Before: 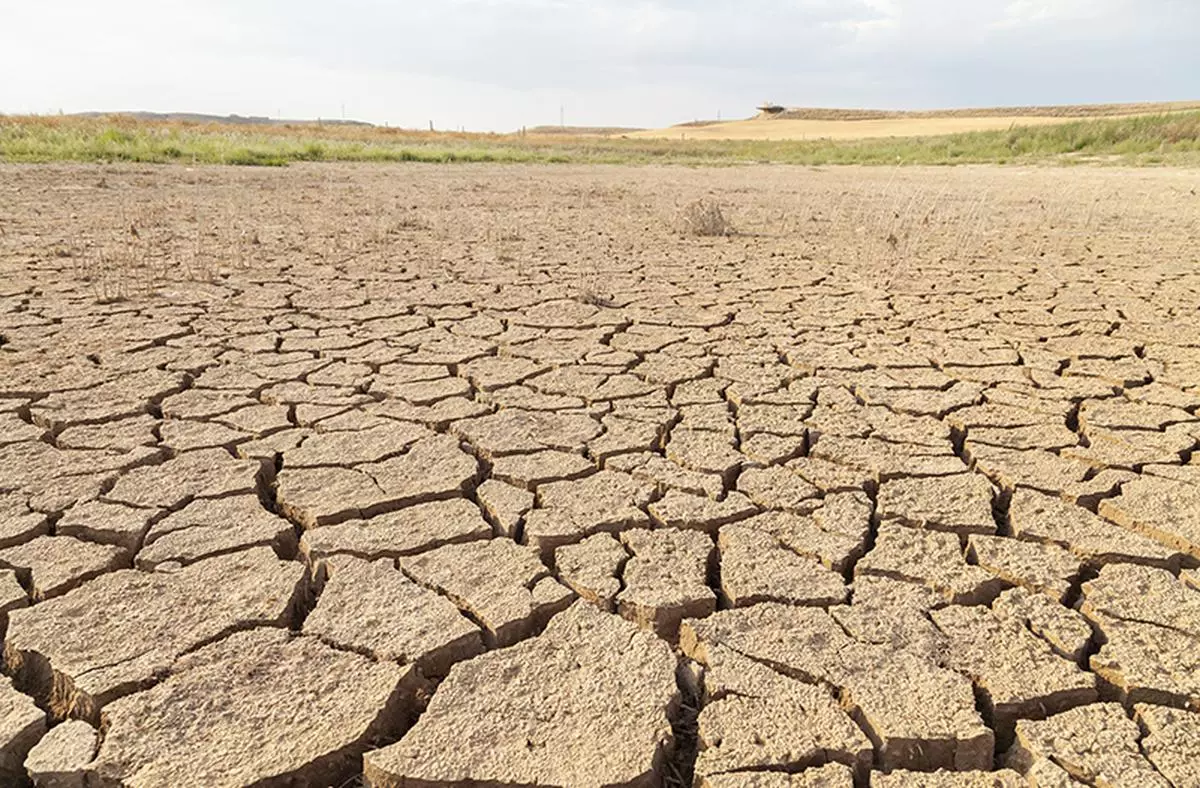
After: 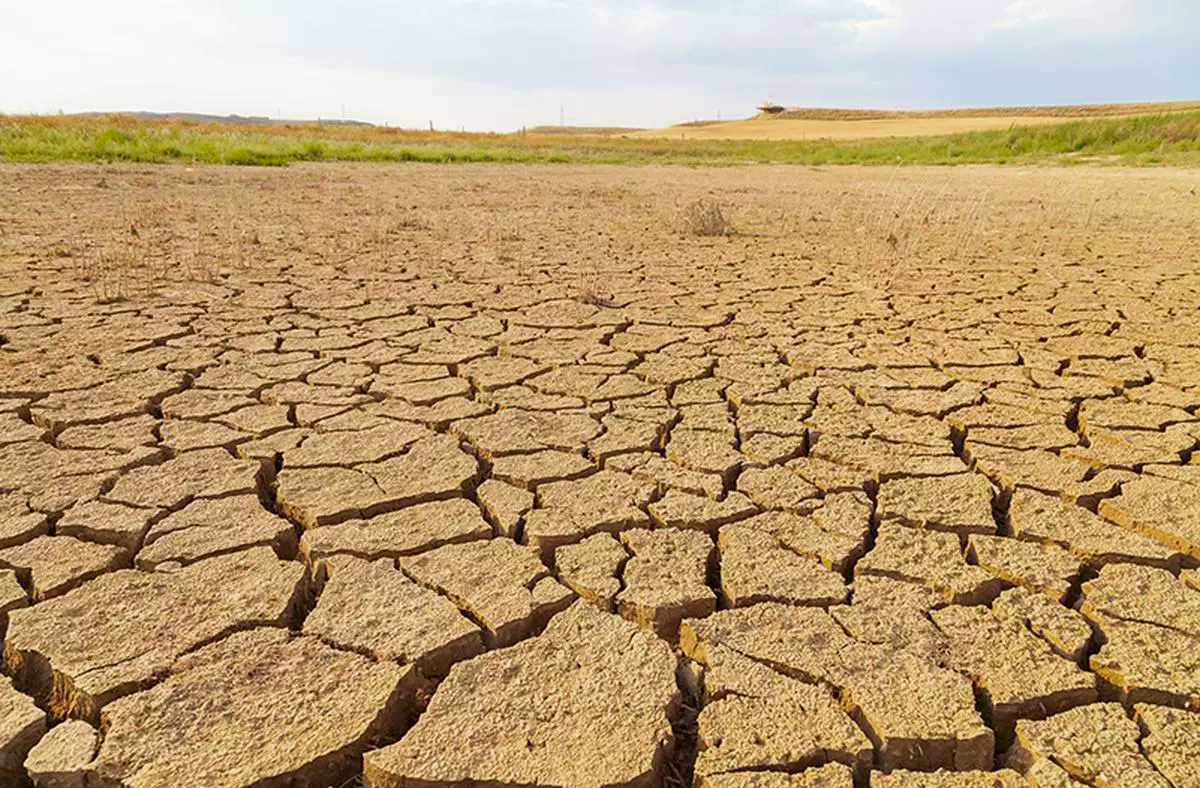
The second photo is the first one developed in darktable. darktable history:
color zones: curves: ch0 [(0, 0.425) (0.143, 0.422) (0.286, 0.42) (0.429, 0.419) (0.571, 0.419) (0.714, 0.42) (0.857, 0.422) (1, 0.425)]; ch1 [(0, 0.666) (0.143, 0.669) (0.286, 0.671) (0.429, 0.67) (0.571, 0.67) (0.714, 0.67) (0.857, 0.67) (1, 0.666)]
velvia: on, module defaults
